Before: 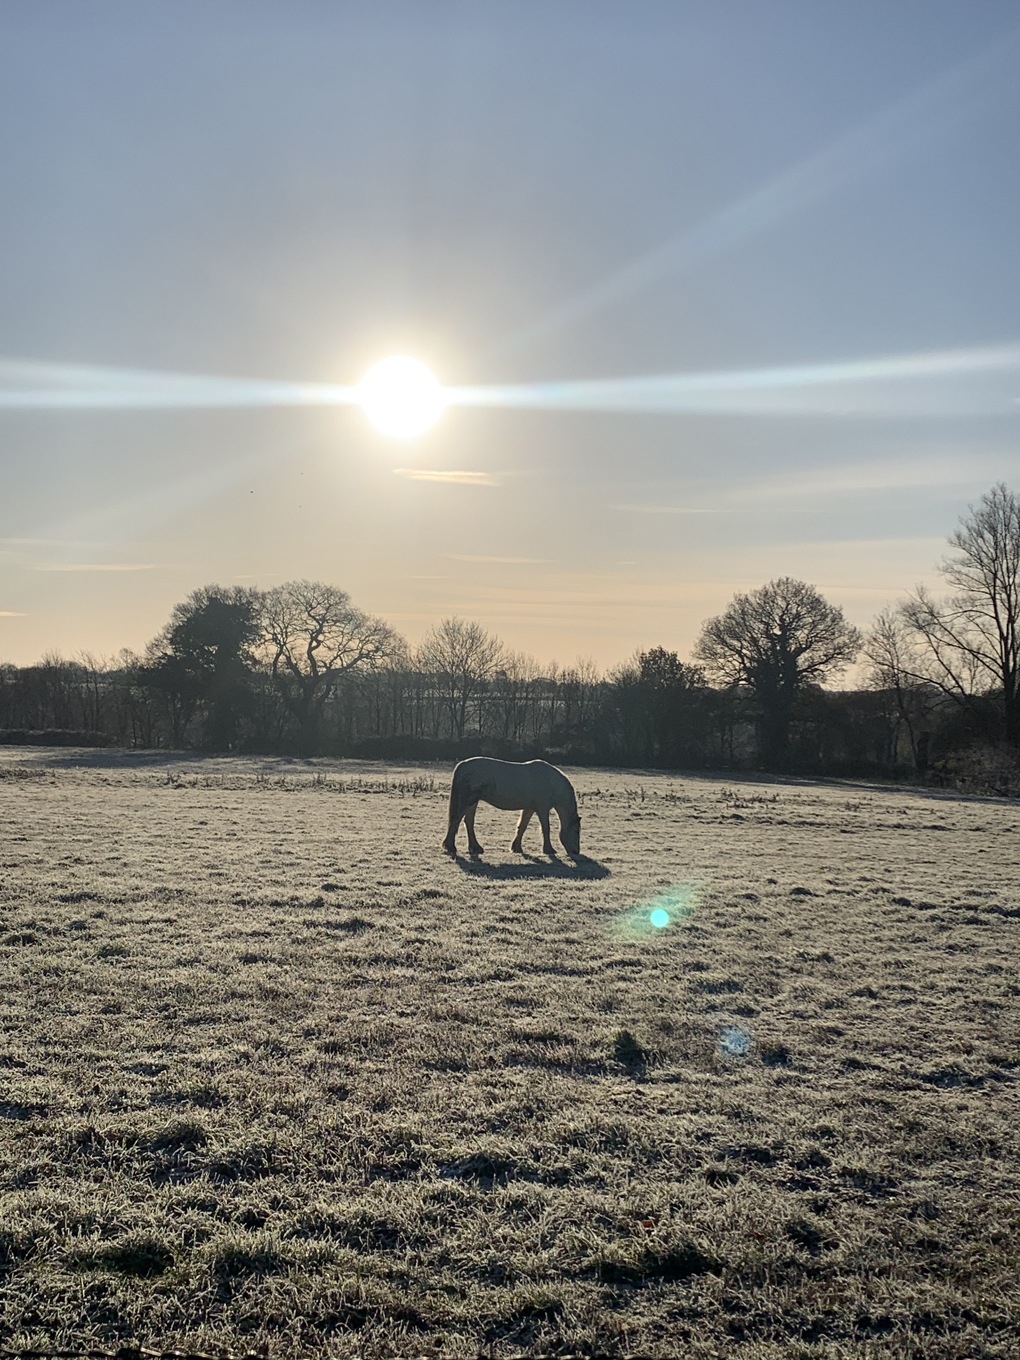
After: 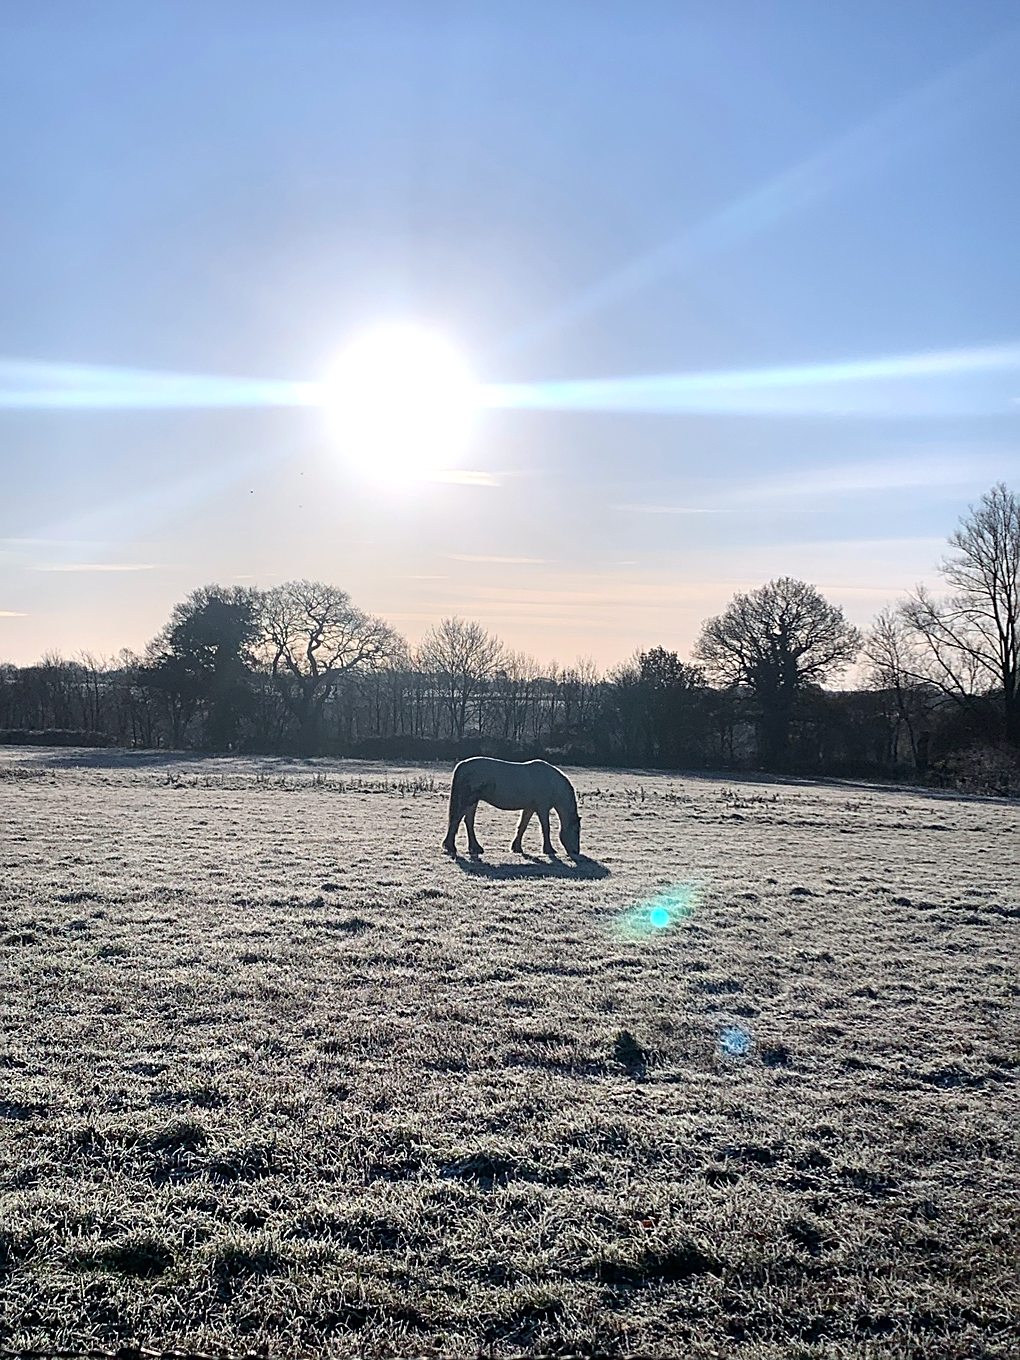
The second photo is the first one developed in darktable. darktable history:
sharpen: on, module defaults
color calibration: gray › normalize channels true, illuminant as shot in camera, x 0.37, y 0.382, temperature 4314.61 K, gamut compression 0.005
tone equalizer: -8 EV -0.395 EV, -7 EV -0.357 EV, -6 EV -0.303 EV, -5 EV -0.262 EV, -3 EV 0.225 EV, -2 EV 0.35 EV, -1 EV 0.398 EV, +0 EV 0.439 EV, mask exposure compensation -0.514 EV
